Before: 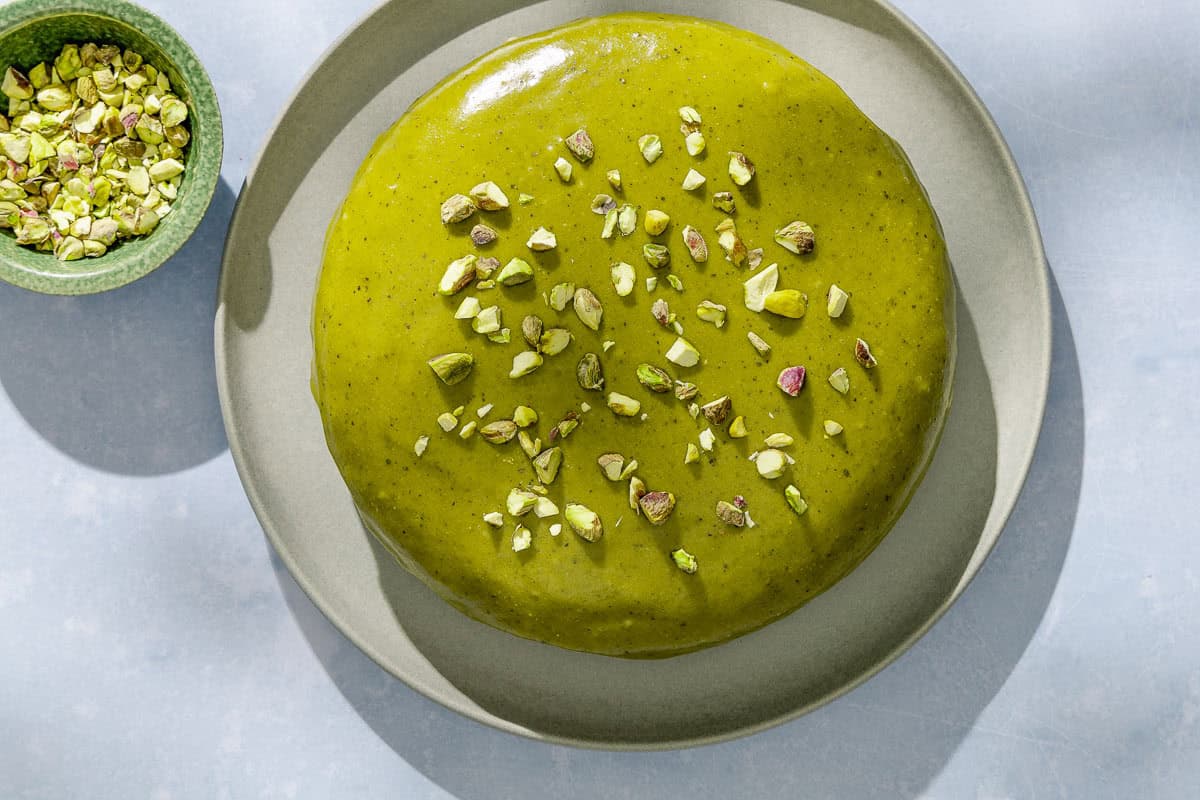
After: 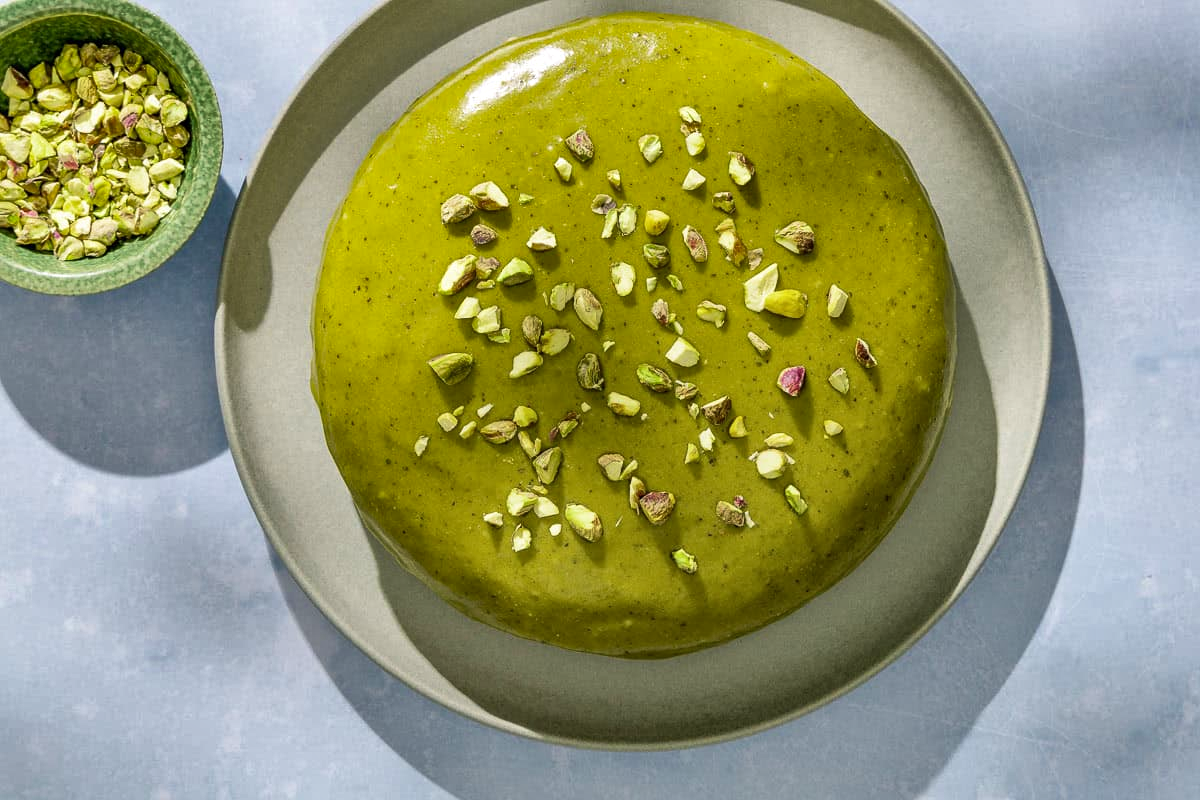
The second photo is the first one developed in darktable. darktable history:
shadows and highlights: shadows 39.42, highlights -53.24, low approximation 0.01, soften with gaussian
local contrast: mode bilateral grid, contrast 19, coarseness 51, detail 119%, midtone range 0.2
velvia: on, module defaults
